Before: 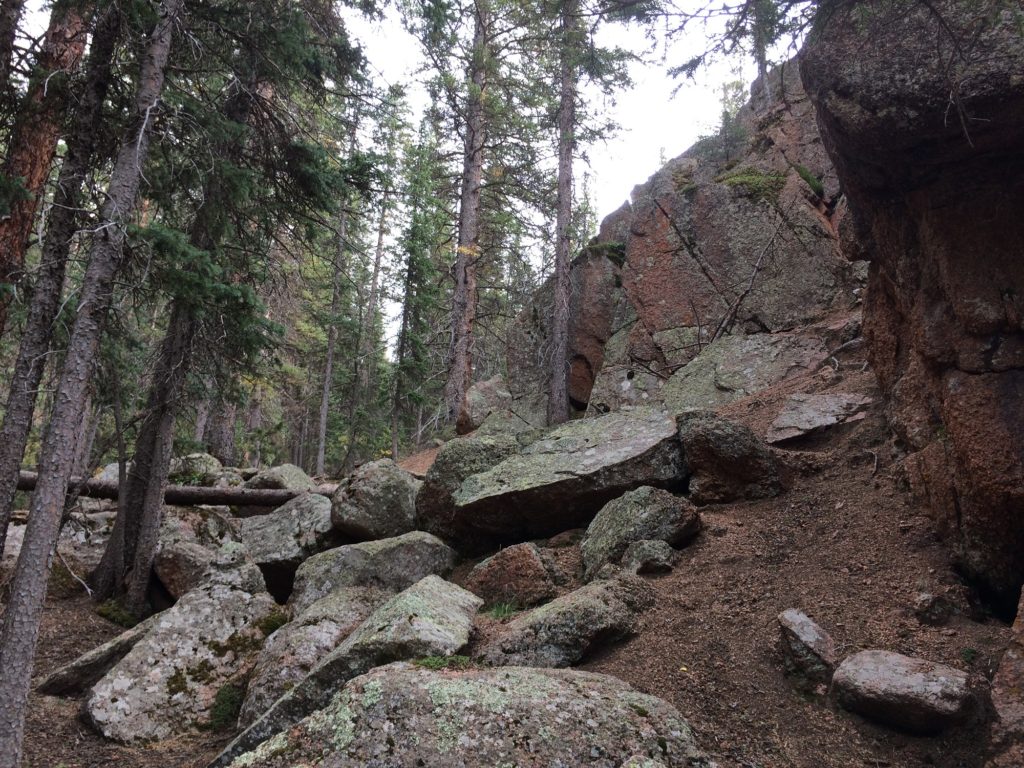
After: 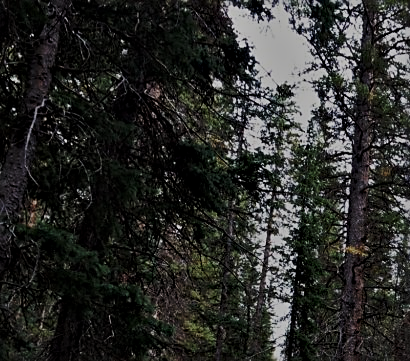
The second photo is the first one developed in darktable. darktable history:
sharpen: on, module defaults
crop and rotate: left 10.988%, top 0.083%, right 48.918%, bottom 52.827%
exposure: black level correction 0, exposure -0.835 EV, compensate exposure bias true, compensate highlight preservation false
contrast brightness saturation: contrast 0.041, saturation 0.07
tone equalizer: -8 EV -1.99 EV, -7 EV -2 EV, -6 EV -1.98 EV, -5 EV -1.99 EV, -4 EV -1.99 EV, -3 EV -1.97 EV, -2 EV -1.98 EV, -1 EV -1.61 EV, +0 EV -1.97 EV, mask exposure compensation -0.498 EV
base curve: curves: ch0 [(0, 0) (0.028, 0.03) (0.121, 0.232) (0.46, 0.748) (0.859, 0.968) (1, 1)], preserve colors none
contrast equalizer: octaves 7, y [[0.6 ×6], [0.55 ×6], [0 ×6], [0 ×6], [0 ×6]]
